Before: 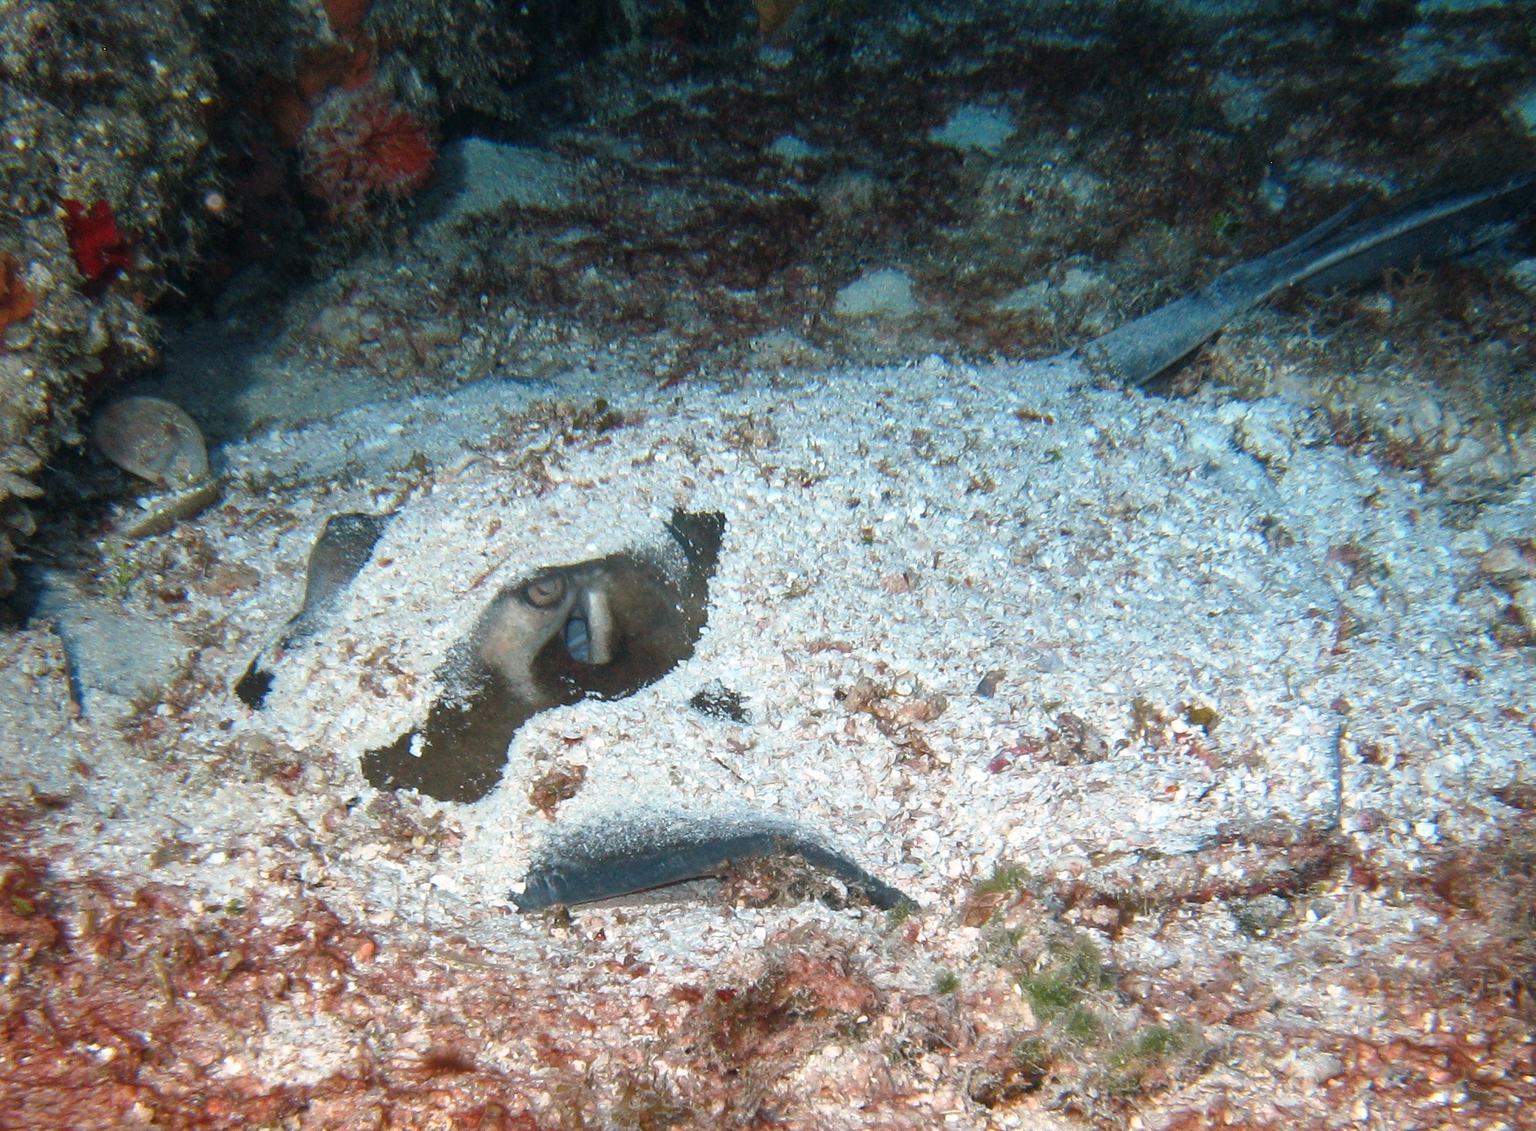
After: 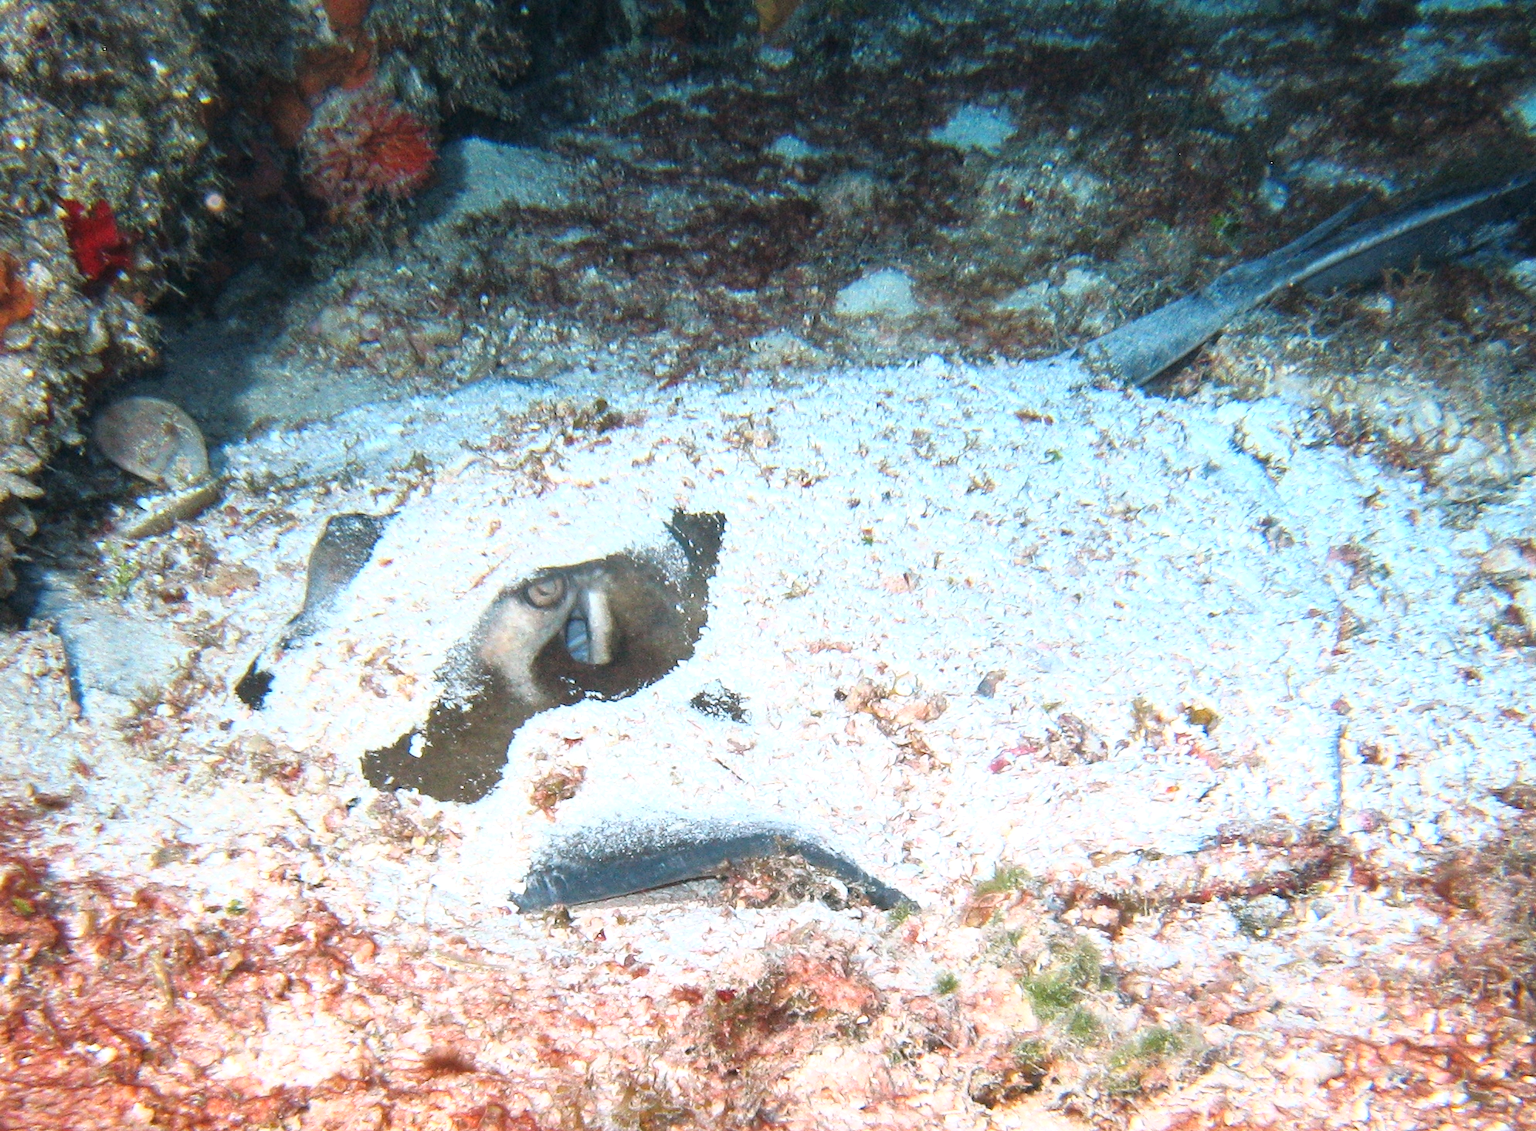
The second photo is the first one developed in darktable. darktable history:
exposure: exposure 0.367 EV, compensate highlight preservation false
rotate and perspective: automatic cropping original format, crop left 0, crop top 0
base curve: curves: ch0 [(0, 0) (0.557, 0.834) (1, 1)]
white balance: red 1.009, blue 1.027
